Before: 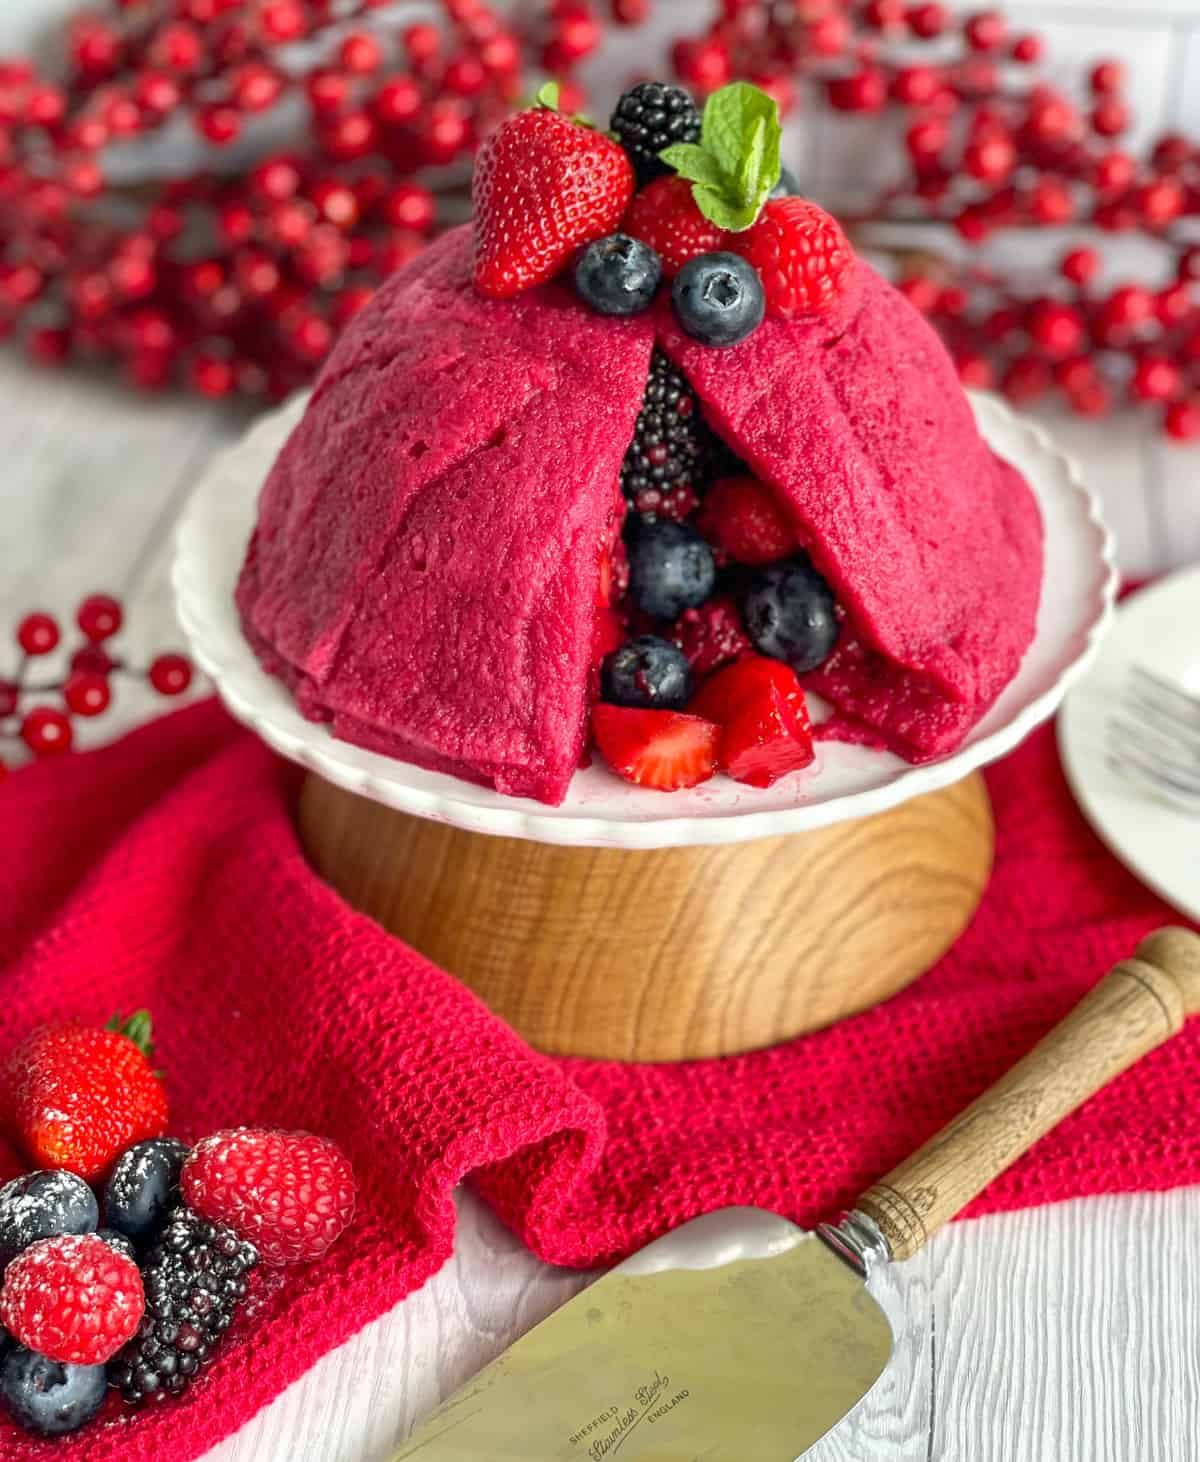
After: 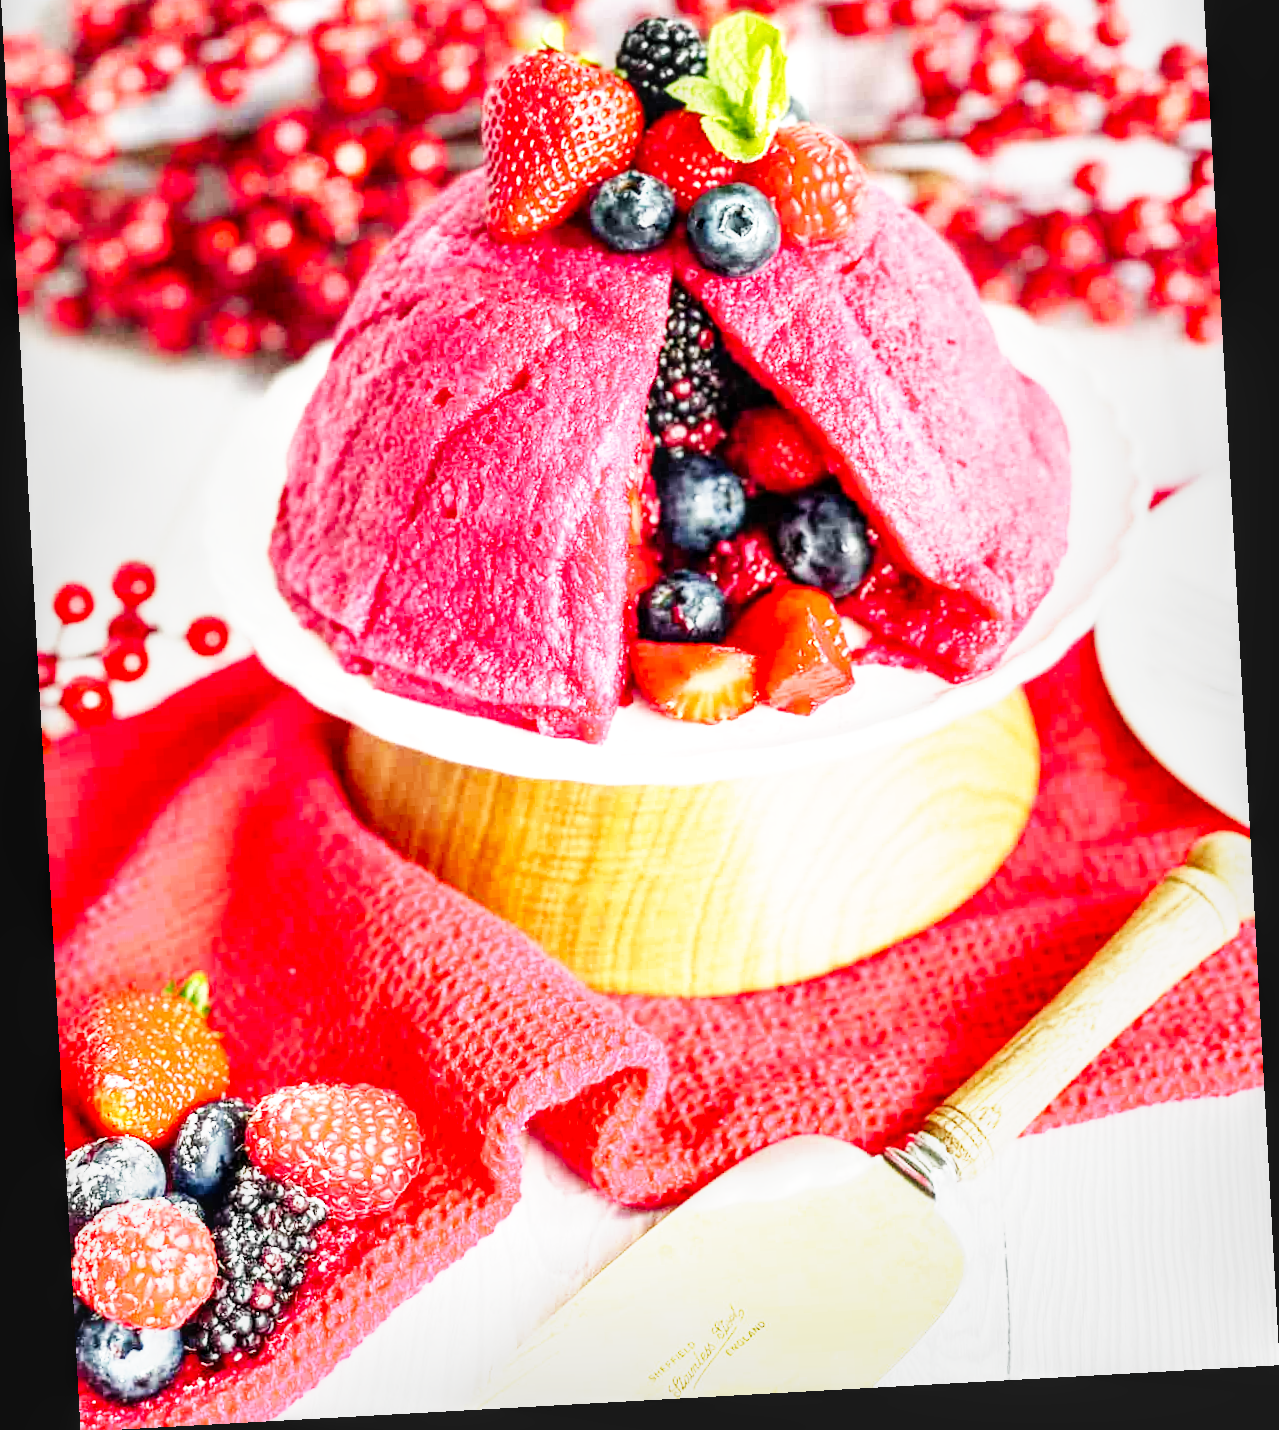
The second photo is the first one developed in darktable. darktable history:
local contrast: on, module defaults
graduated density: on, module defaults
crop and rotate: top 6.25%
base curve: curves: ch0 [(0, 0) (0.007, 0.004) (0.027, 0.03) (0.046, 0.07) (0.207, 0.54) (0.442, 0.872) (0.673, 0.972) (1, 1)], preserve colors none
rotate and perspective: rotation -3.18°, automatic cropping off
exposure: black level correction 0, exposure 1.4 EV, compensate highlight preservation false
